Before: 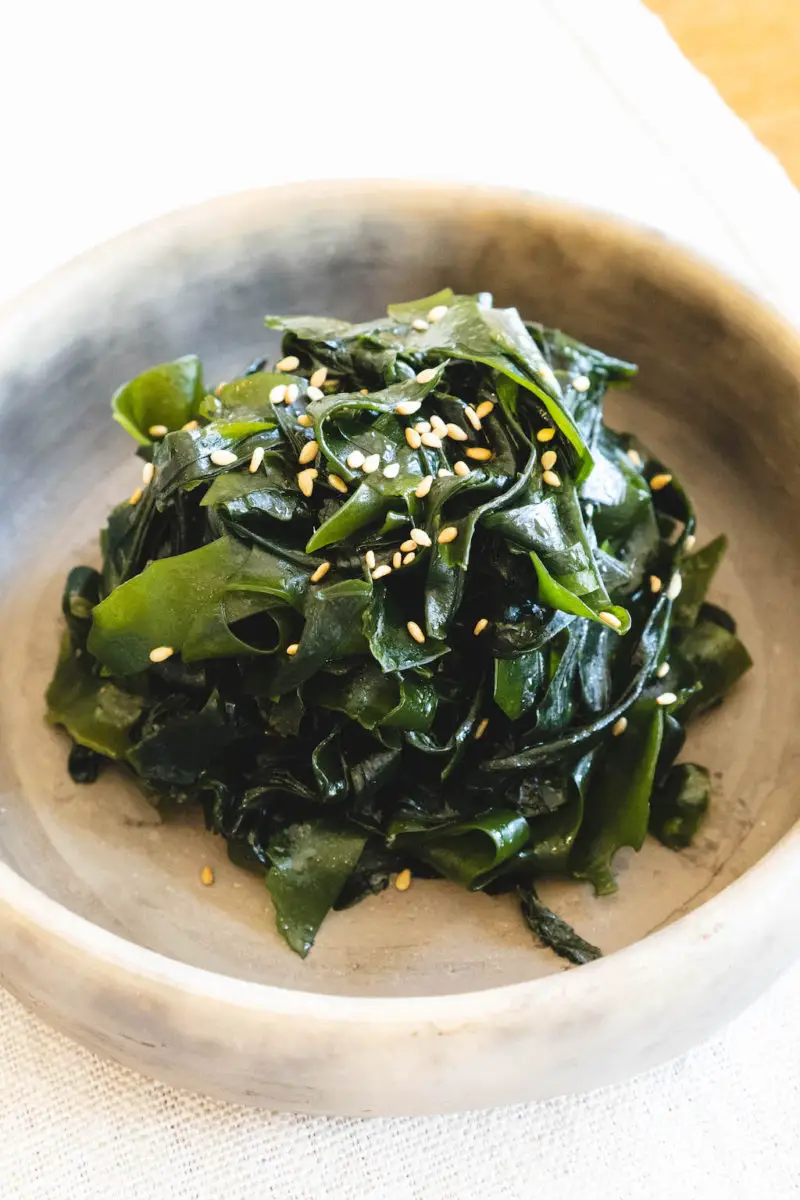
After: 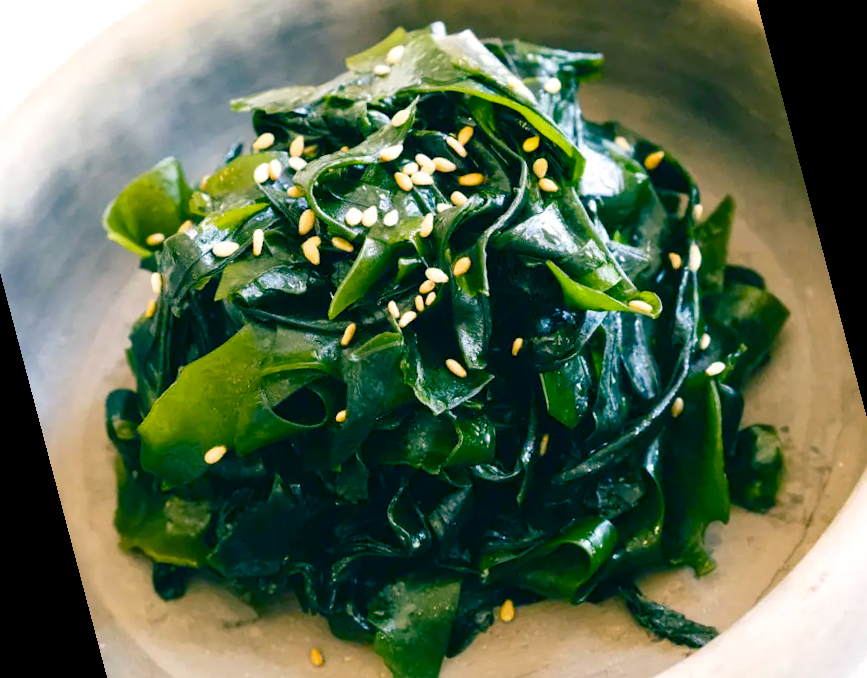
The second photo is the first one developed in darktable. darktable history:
rotate and perspective: rotation -14.8°, crop left 0.1, crop right 0.903, crop top 0.25, crop bottom 0.748
color balance rgb: shadows lift › luminance -28.76%, shadows lift › chroma 10%, shadows lift › hue 230°, power › chroma 0.5%, power › hue 215°, highlights gain › luminance 7.14%, highlights gain › chroma 1%, highlights gain › hue 50°, global offset › luminance -0.29%, global offset › hue 260°, perceptual saturation grading › global saturation 20%, perceptual saturation grading › highlights -13.92%, perceptual saturation grading › shadows 50%
